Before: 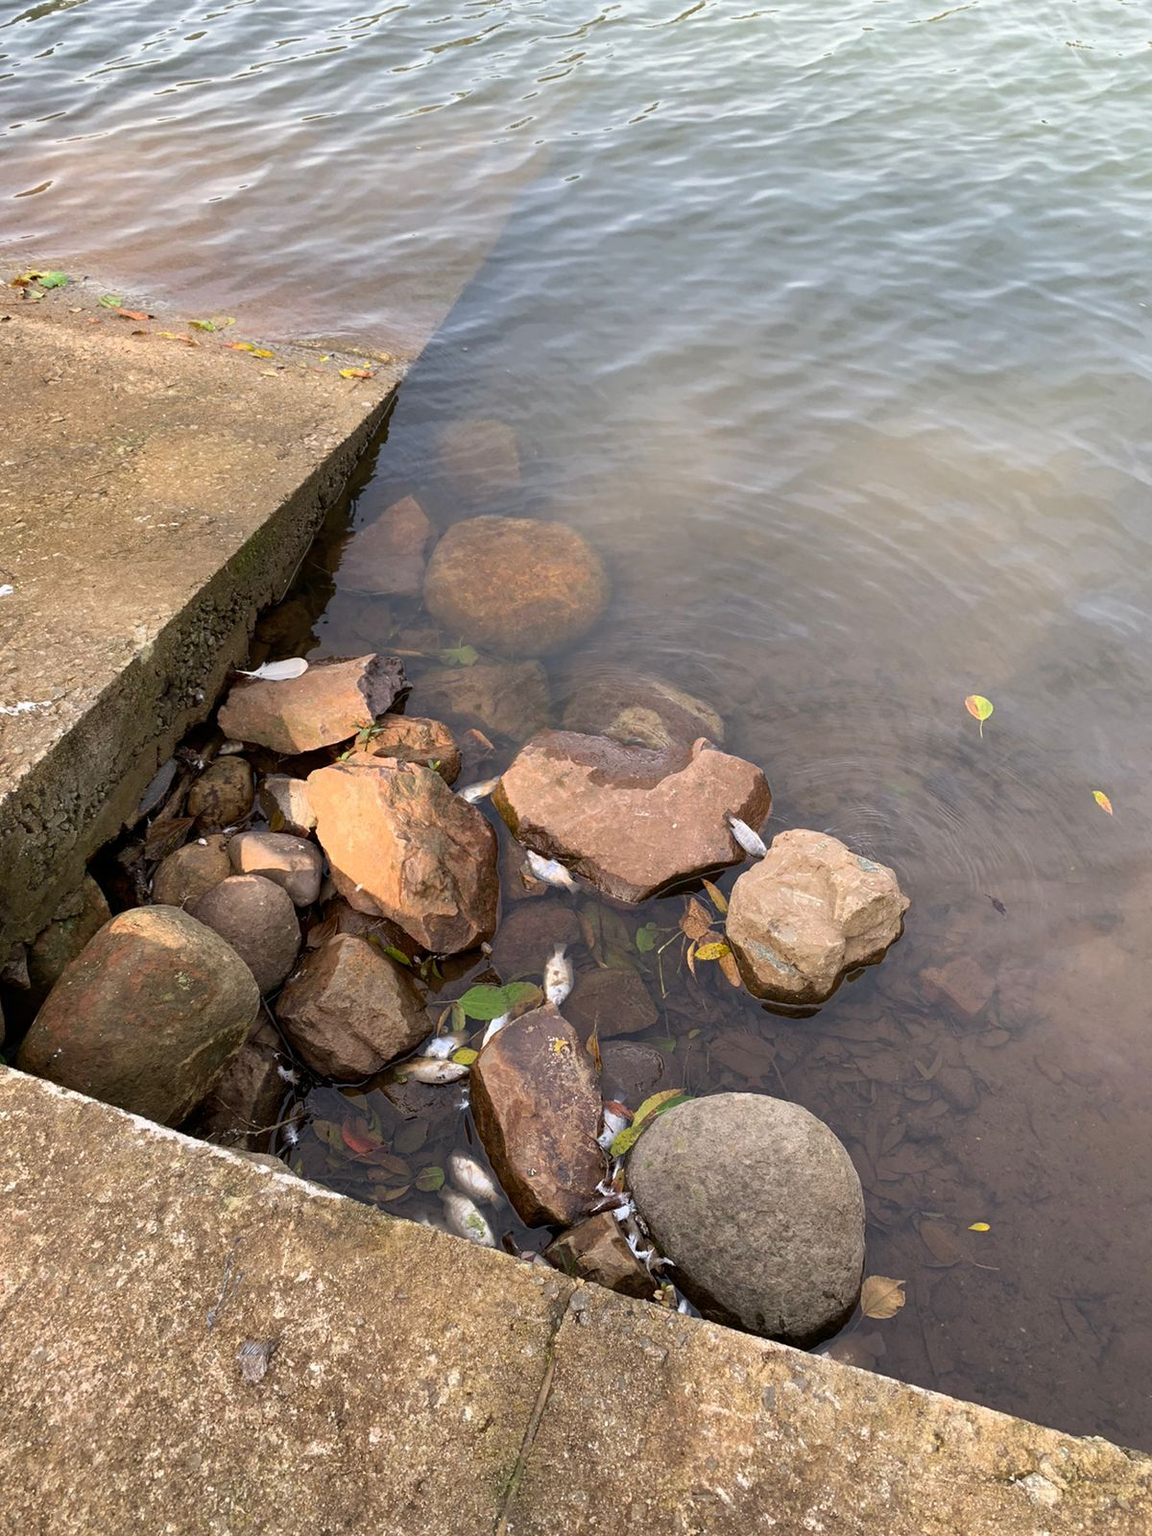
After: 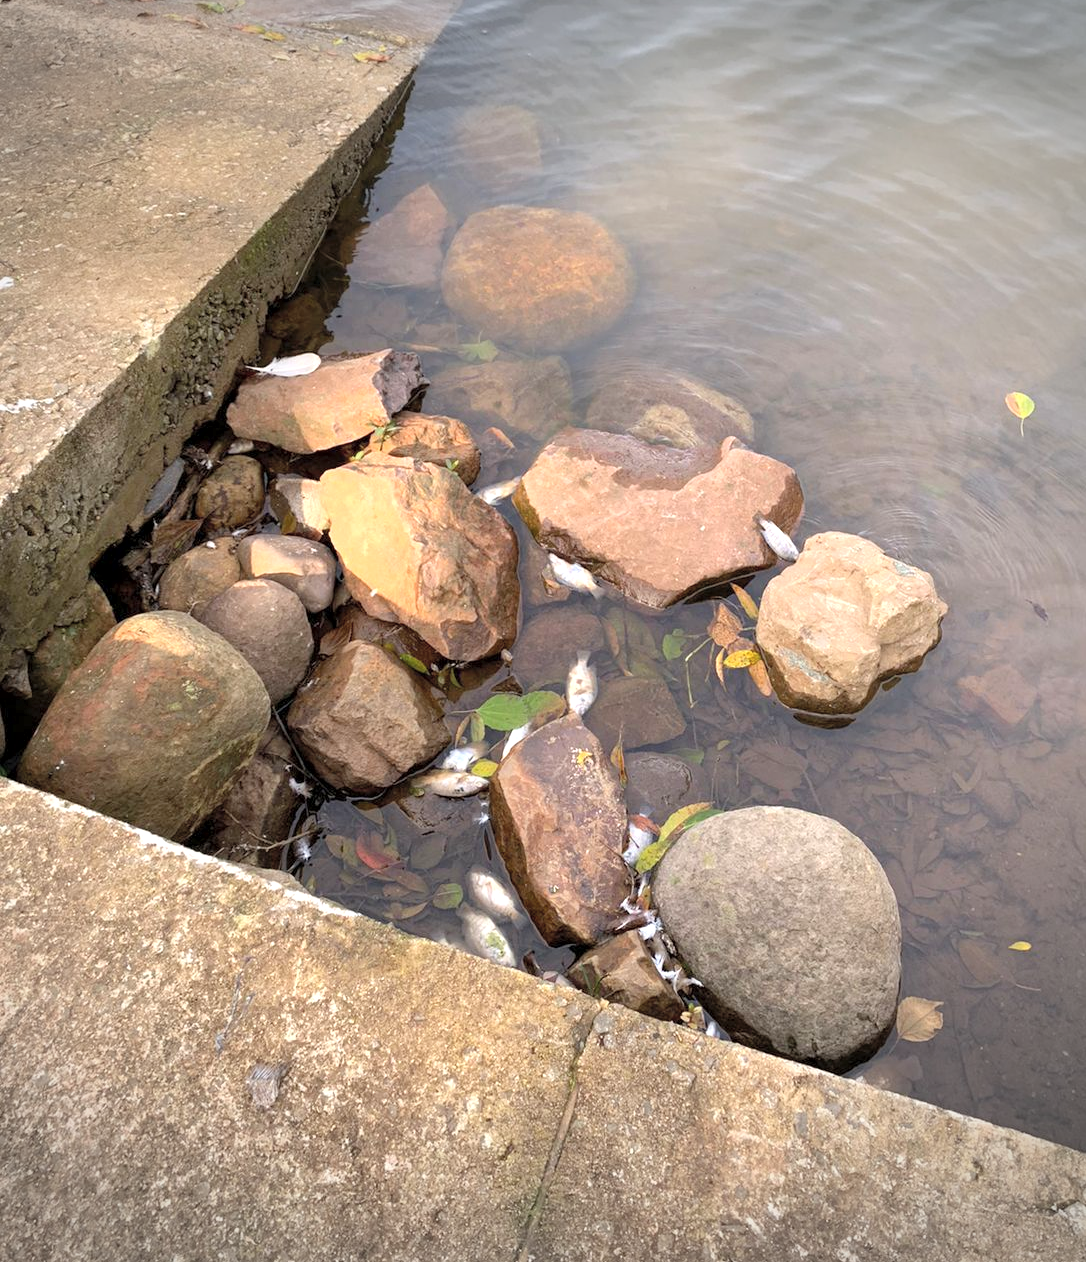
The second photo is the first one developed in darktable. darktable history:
vignetting: fall-off start 75.53%, center (-0.01, 0), width/height ratio 1.089
exposure: black level correction 0.001, exposure 0.5 EV, compensate exposure bias true, compensate highlight preservation false
crop: top 20.809%, right 9.318%, bottom 0.257%
contrast brightness saturation: brightness 0.149
